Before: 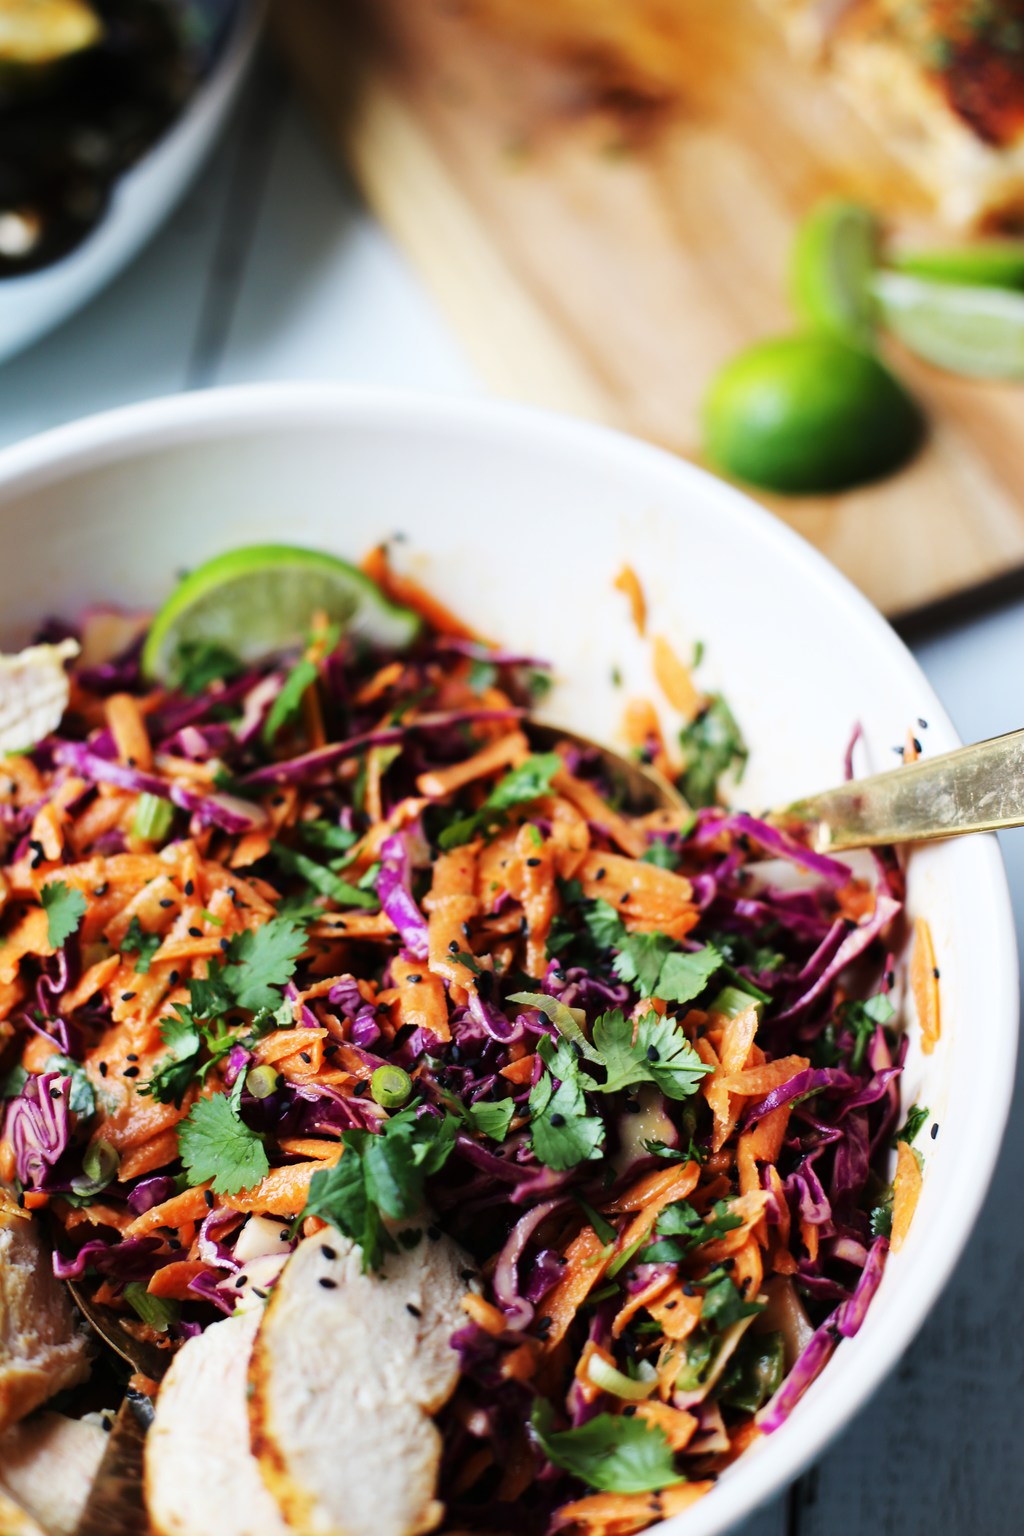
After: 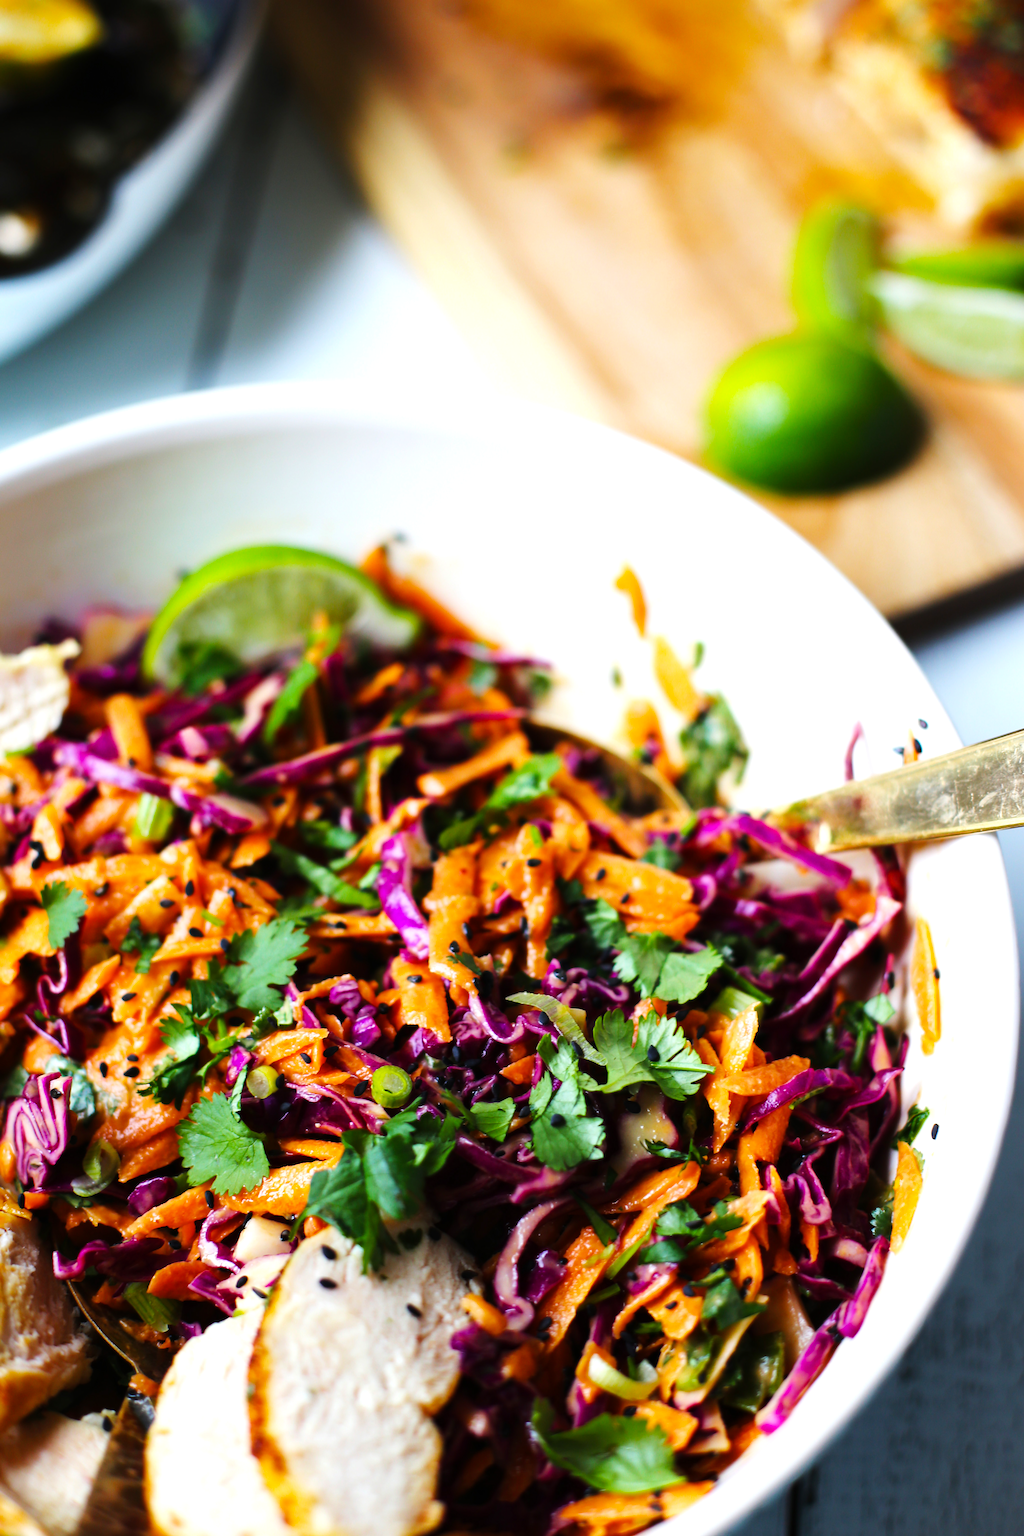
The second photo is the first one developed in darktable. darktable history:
color balance rgb: linear chroma grading › global chroma -1.285%, perceptual saturation grading › global saturation 25.307%, perceptual brilliance grading › highlights 8.159%, perceptual brilliance grading › mid-tones 3.416%, perceptual brilliance grading › shadows 2.176%, global vibrance 9.224%
